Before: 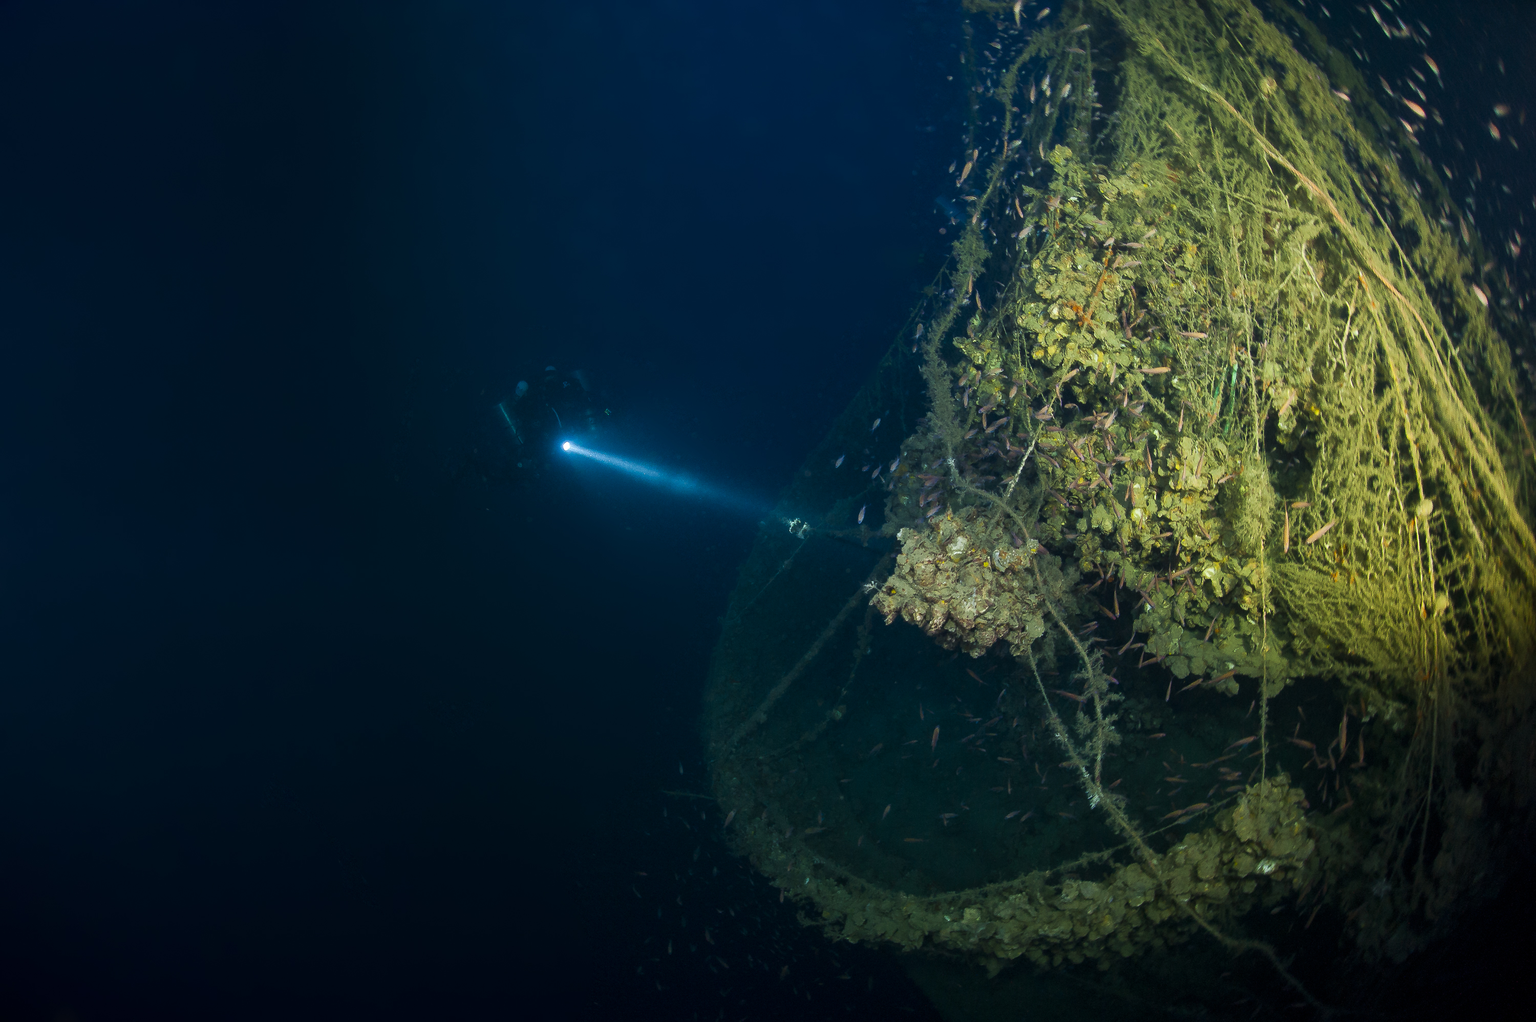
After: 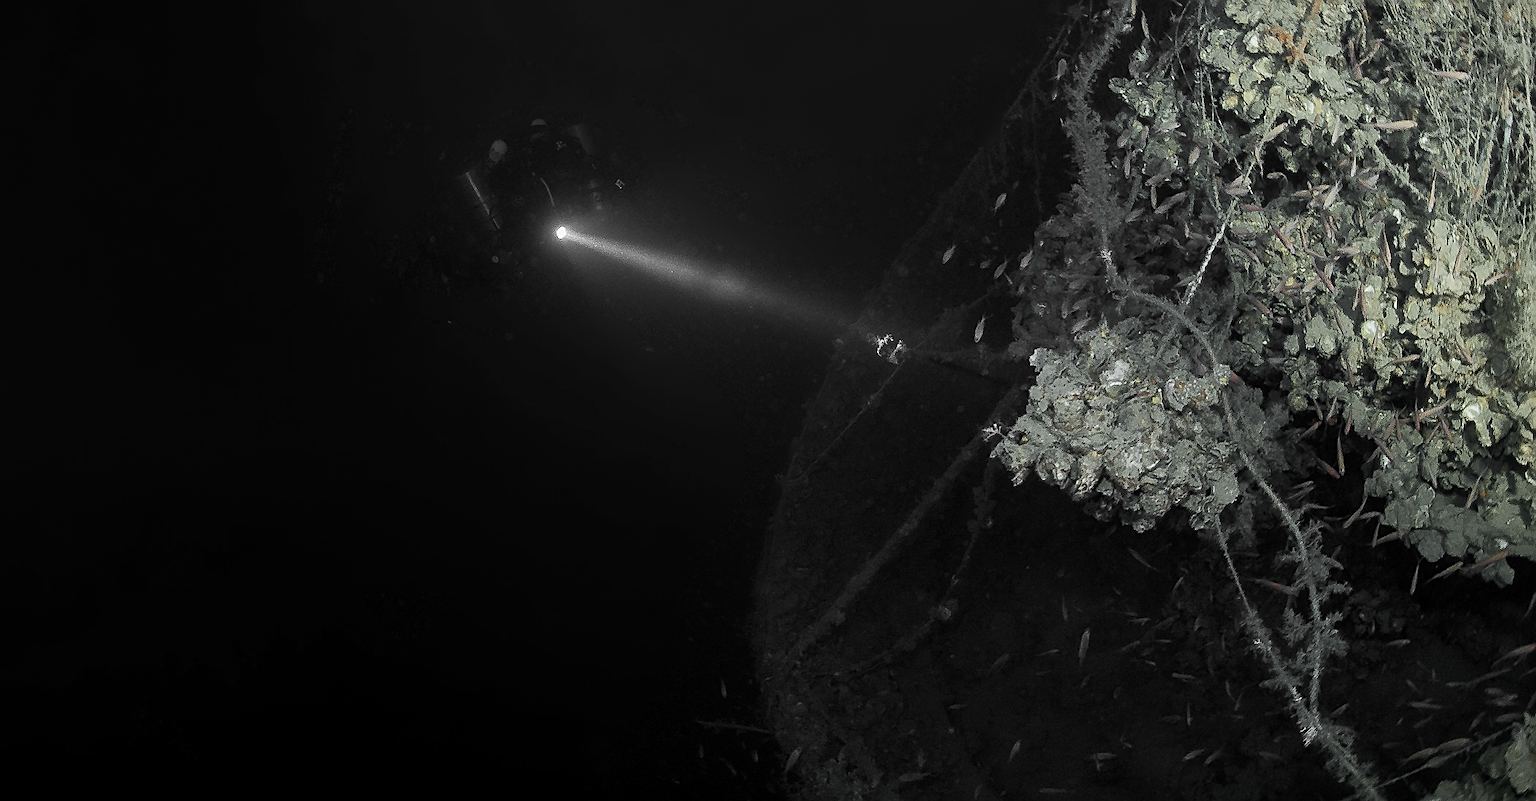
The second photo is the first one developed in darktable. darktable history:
crop: left 11.123%, top 27.61%, right 18.3%, bottom 17.034%
sharpen: on, module defaults
exposure: black level correction 0.002, exposure -0.1 EV, compensate highlight preservation false
color zones: curves: ch1 [(0, 0.831) (0.08, 0.771) (0.157, 0.268) (0.241, 0.207) (0.562, -0.005) (0.714, -0.013) (0.876, 0.01) (1, 0.831)]
tone equalizer: on, module defaults
color correction: highlights a* -10.04, highlights b* -10.37
vignetting: fall-off start 97.23%, saturation -0.024, center (-0.033, -0.042), width/height ratio 1.179, unbound false
